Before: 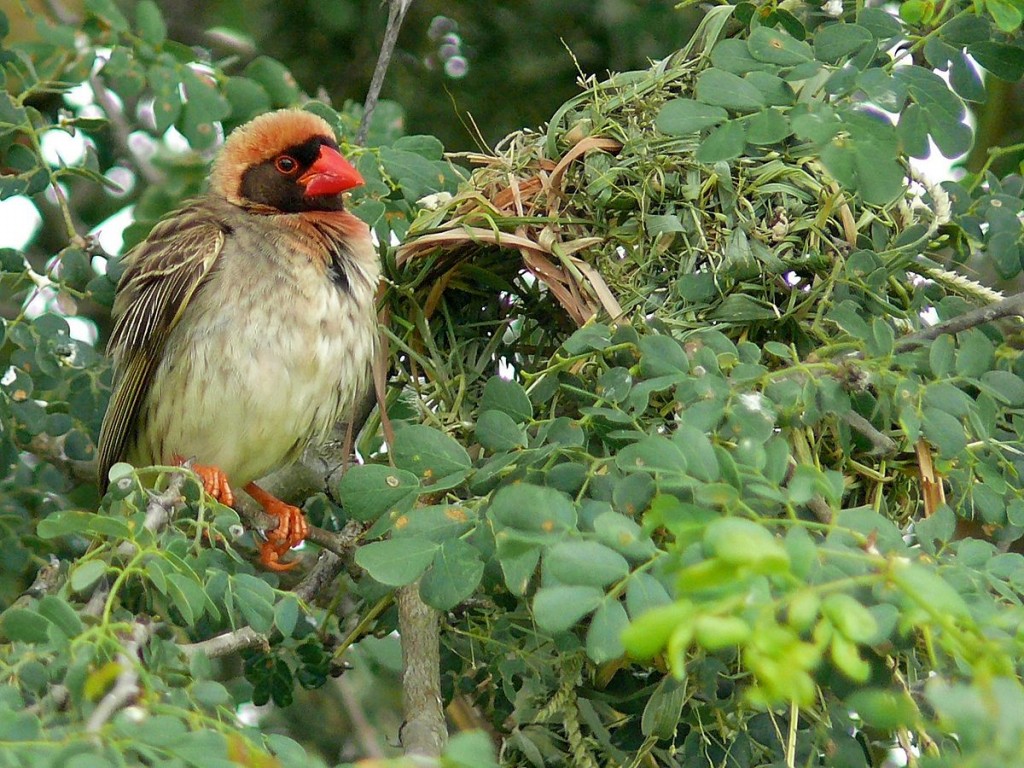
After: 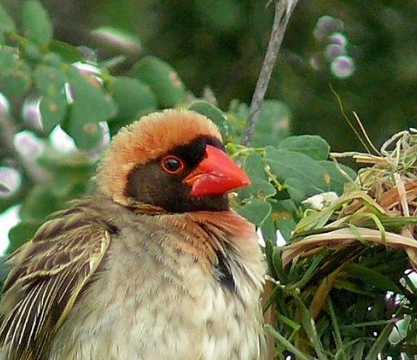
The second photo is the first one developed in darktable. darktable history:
crop and rotate: left 11.22%, top 0.115%, right 47.983%, bottom 52.906%
shadows and highlights: radius 125.21, shadows 30.35, highlights -30.62, low approximation 0.01, soften with gaussian
